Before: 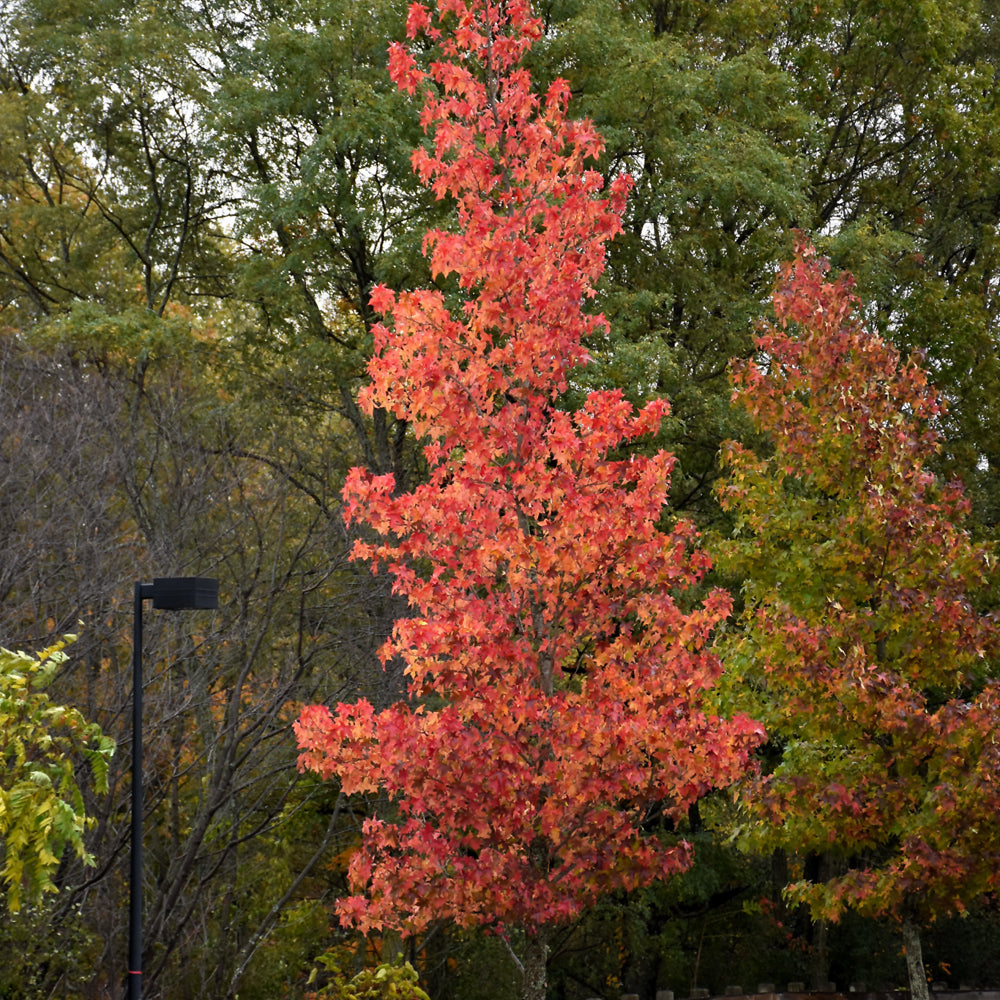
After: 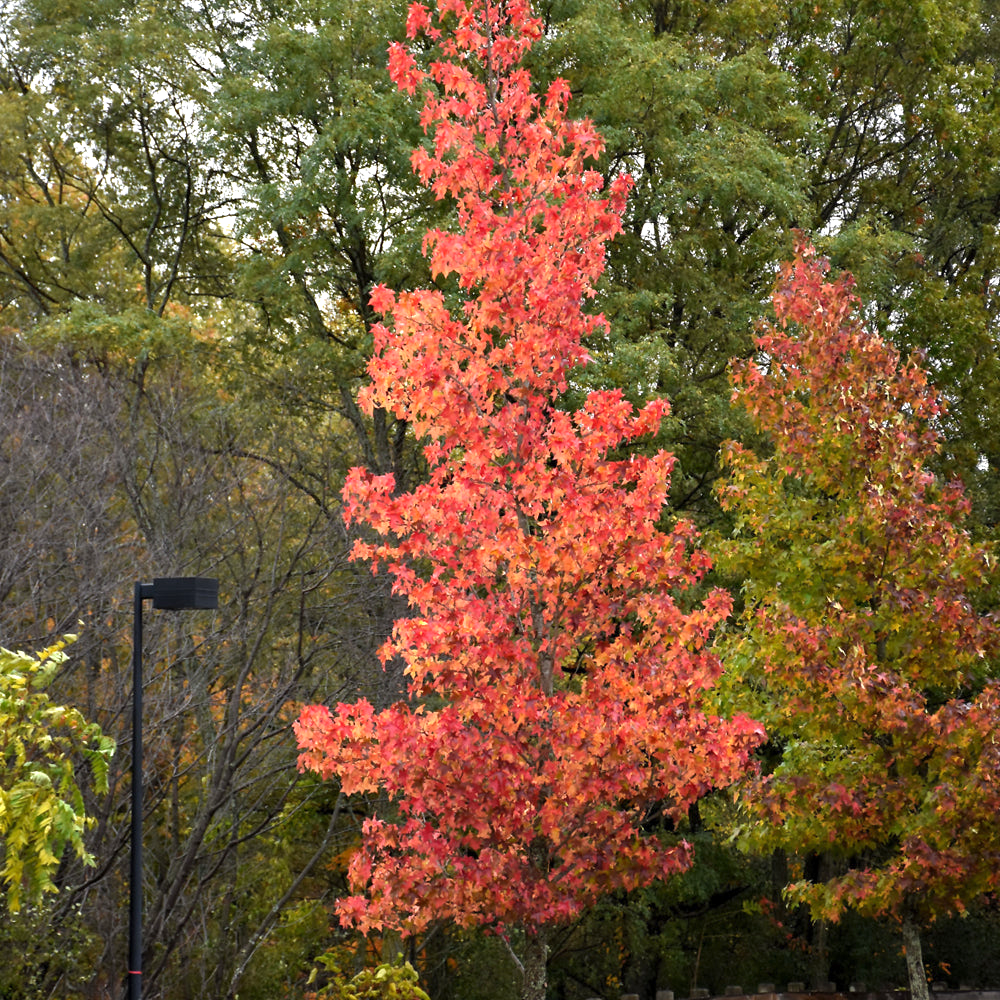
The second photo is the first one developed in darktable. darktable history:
exposure: exposure 0.512 EV, compensate exposure bias true, compensate highlight preservation false
